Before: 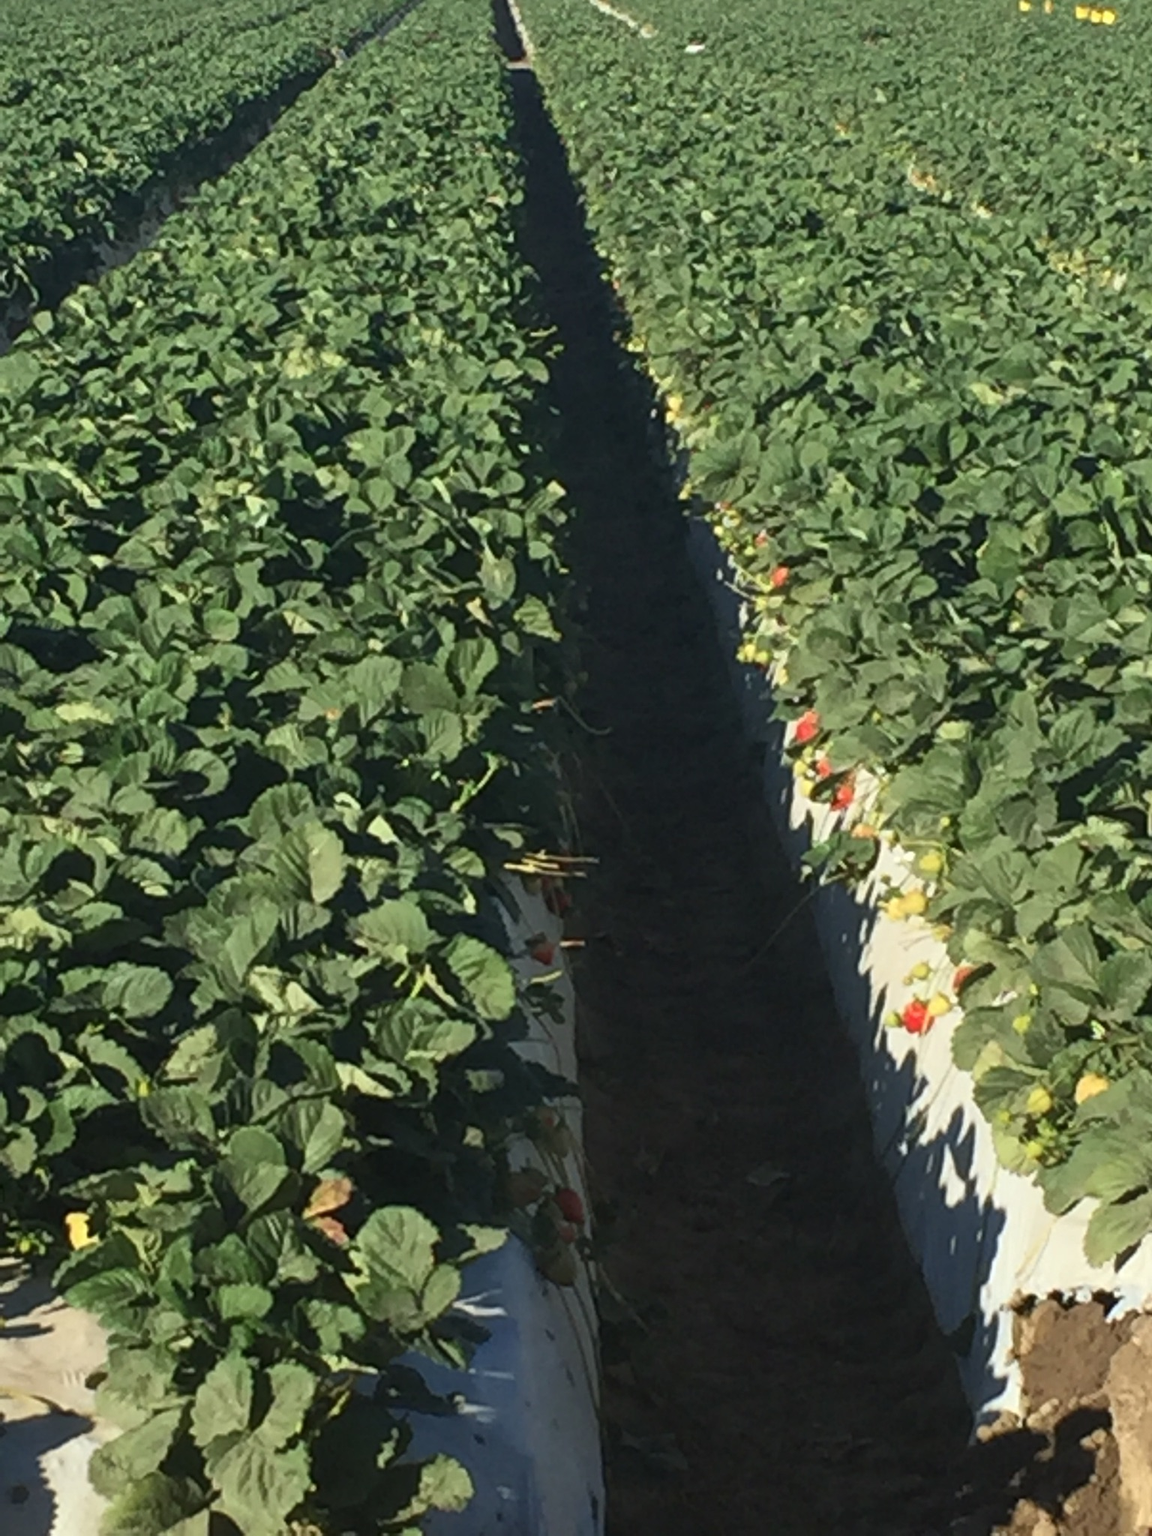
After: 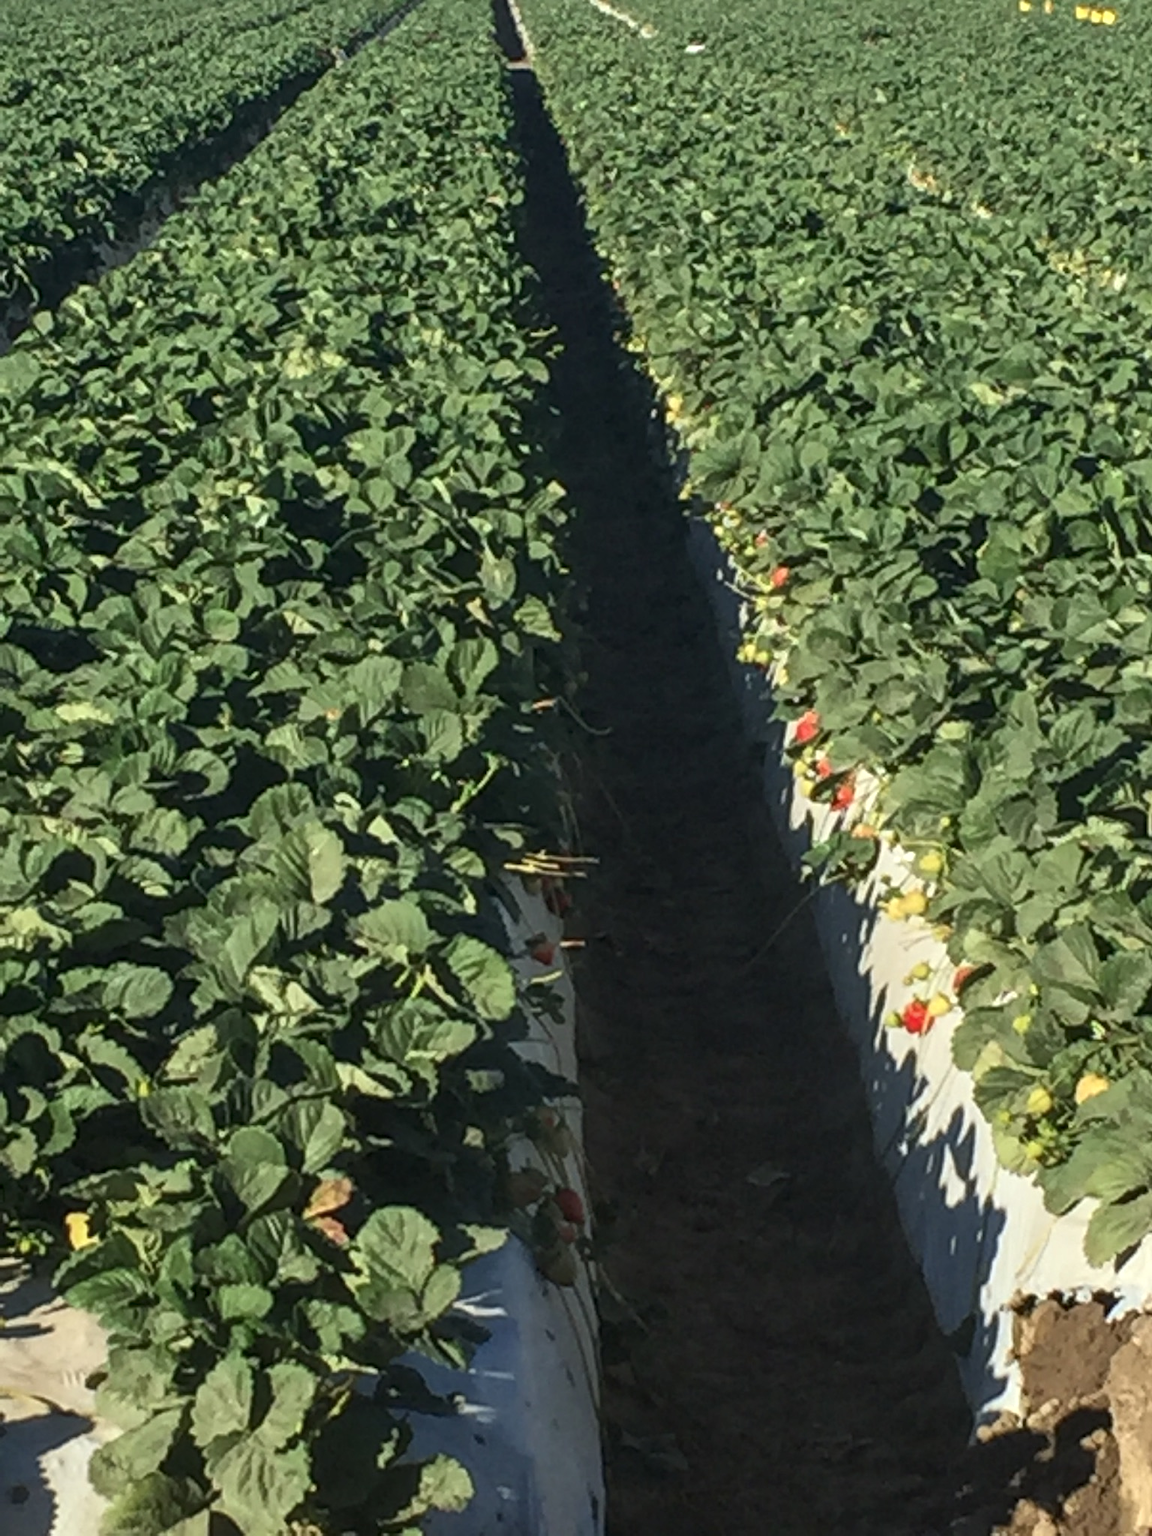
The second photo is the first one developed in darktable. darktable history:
local contrast: detail 130%
exposure: compensate exposure bias true, compensate highlight preservation false
